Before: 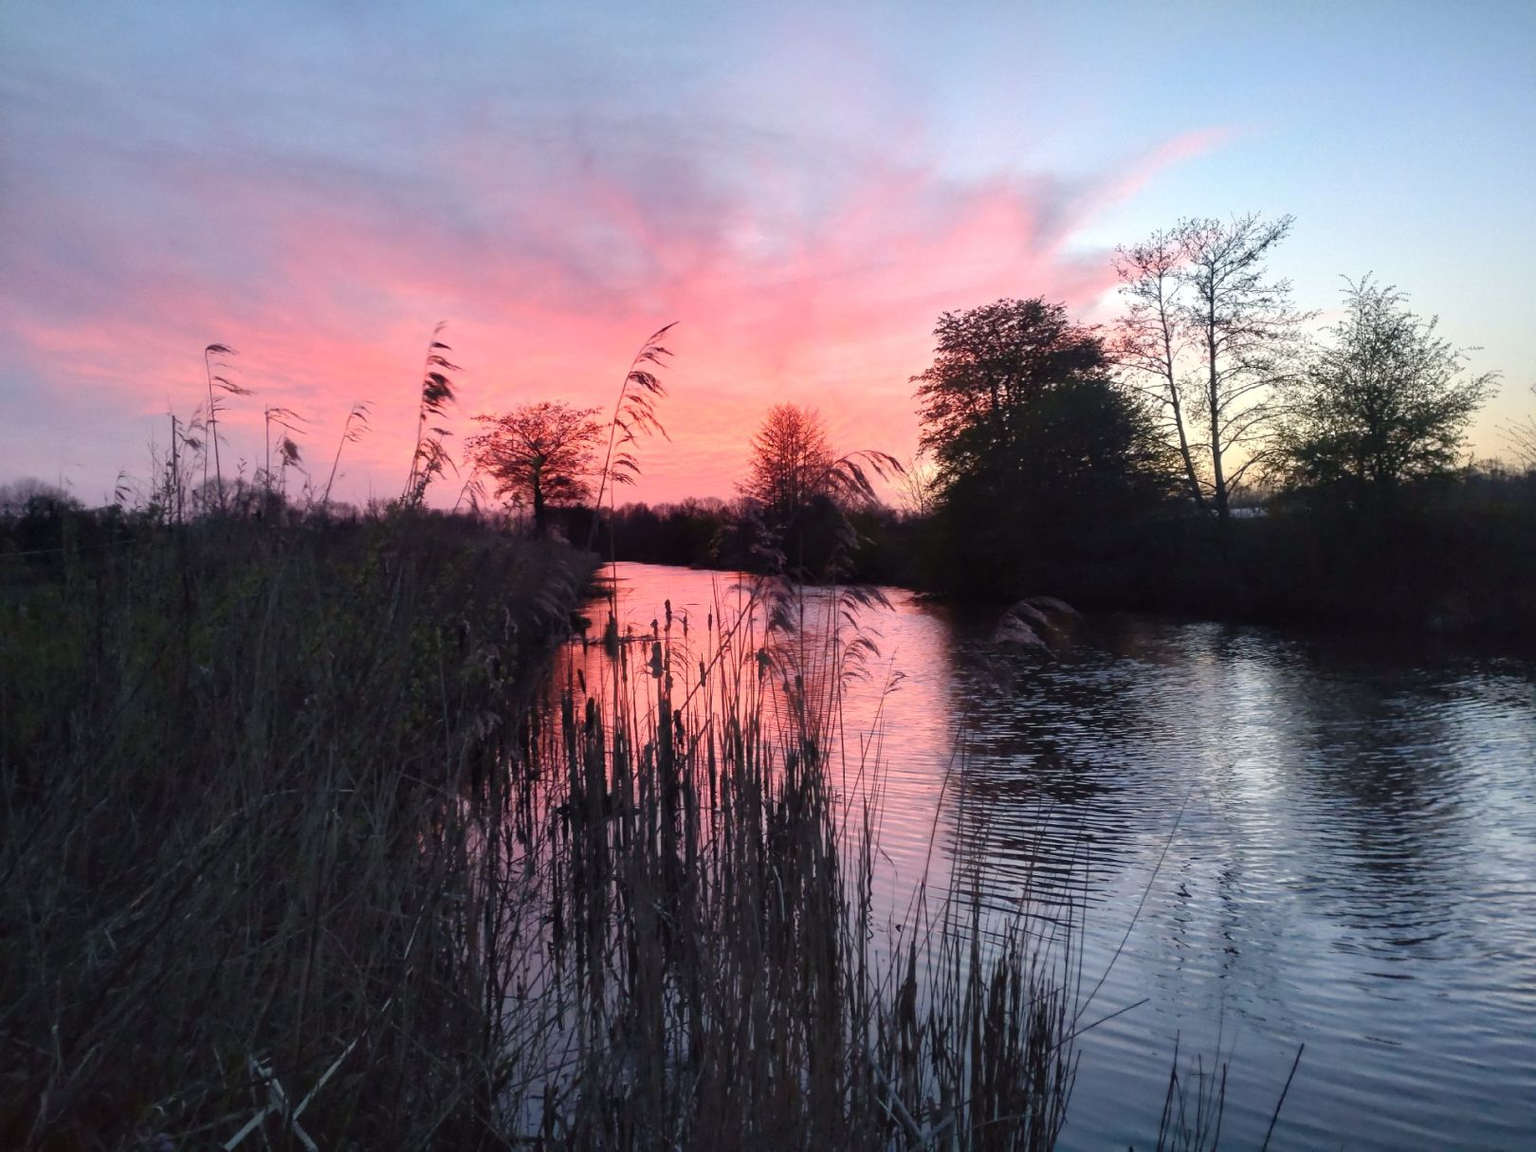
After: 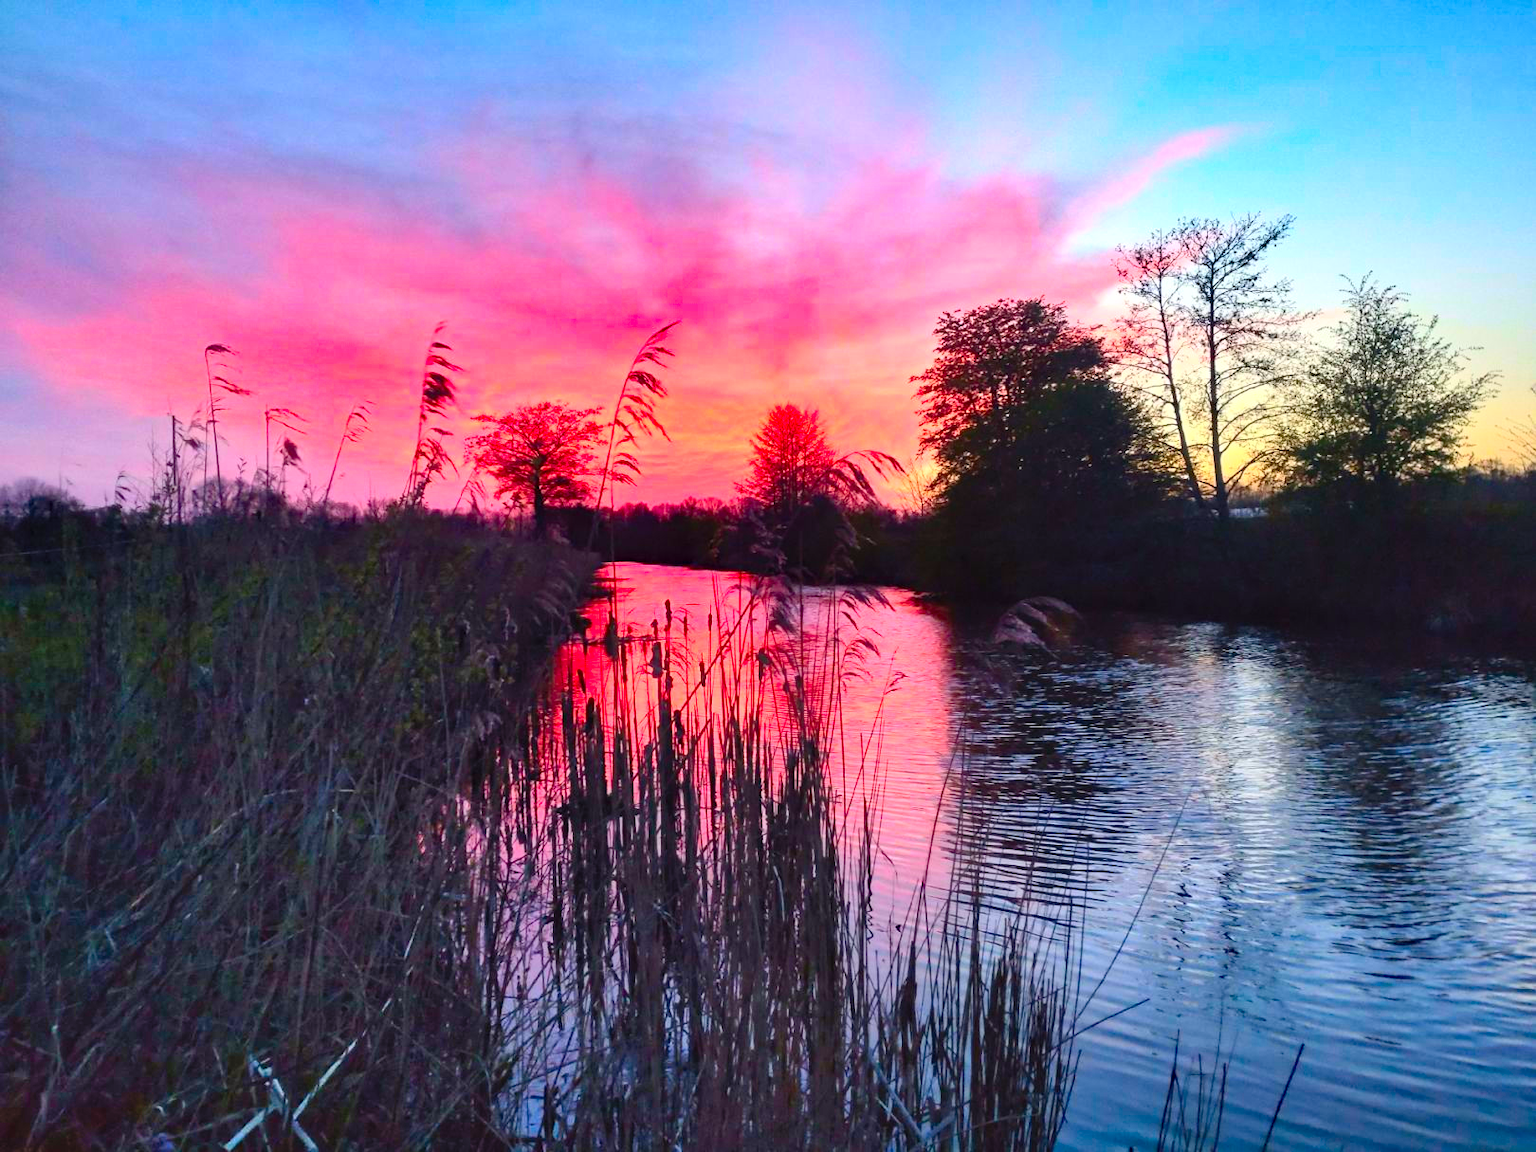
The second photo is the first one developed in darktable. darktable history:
contrast brightness saturation: contrast 0.201, brightness 0.148, saturation 0.145
shadows and highlights: low approximation 0.01, soften with gaussian
haze removal: compatibility mode true, adaptive false
color correction: highlights b* -0.056, saturation 1.81
